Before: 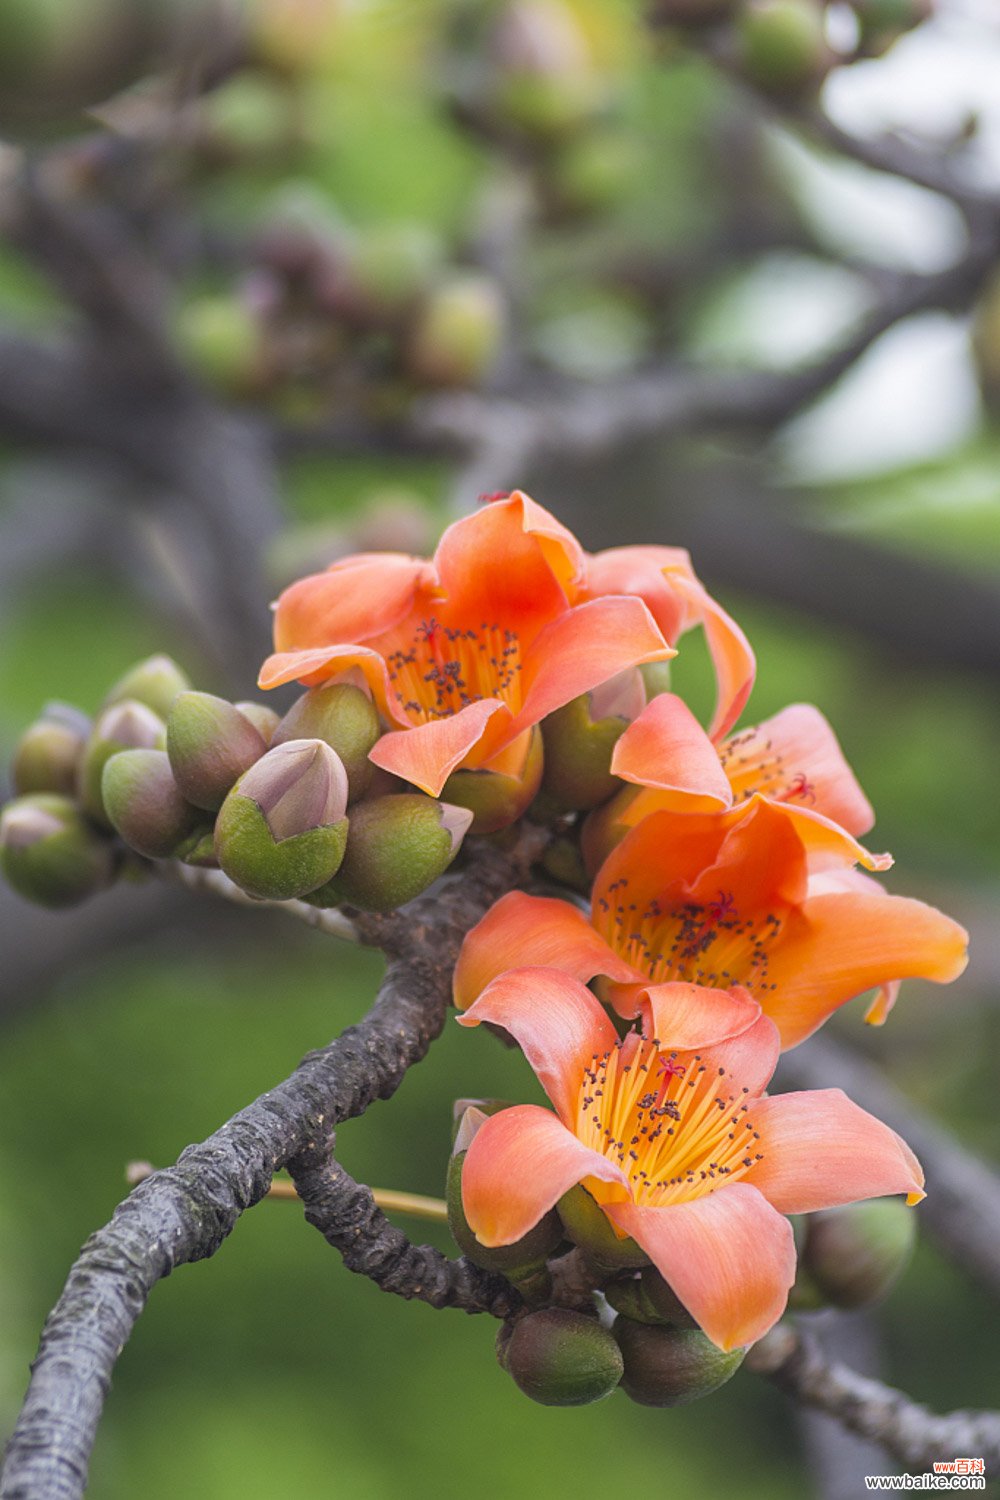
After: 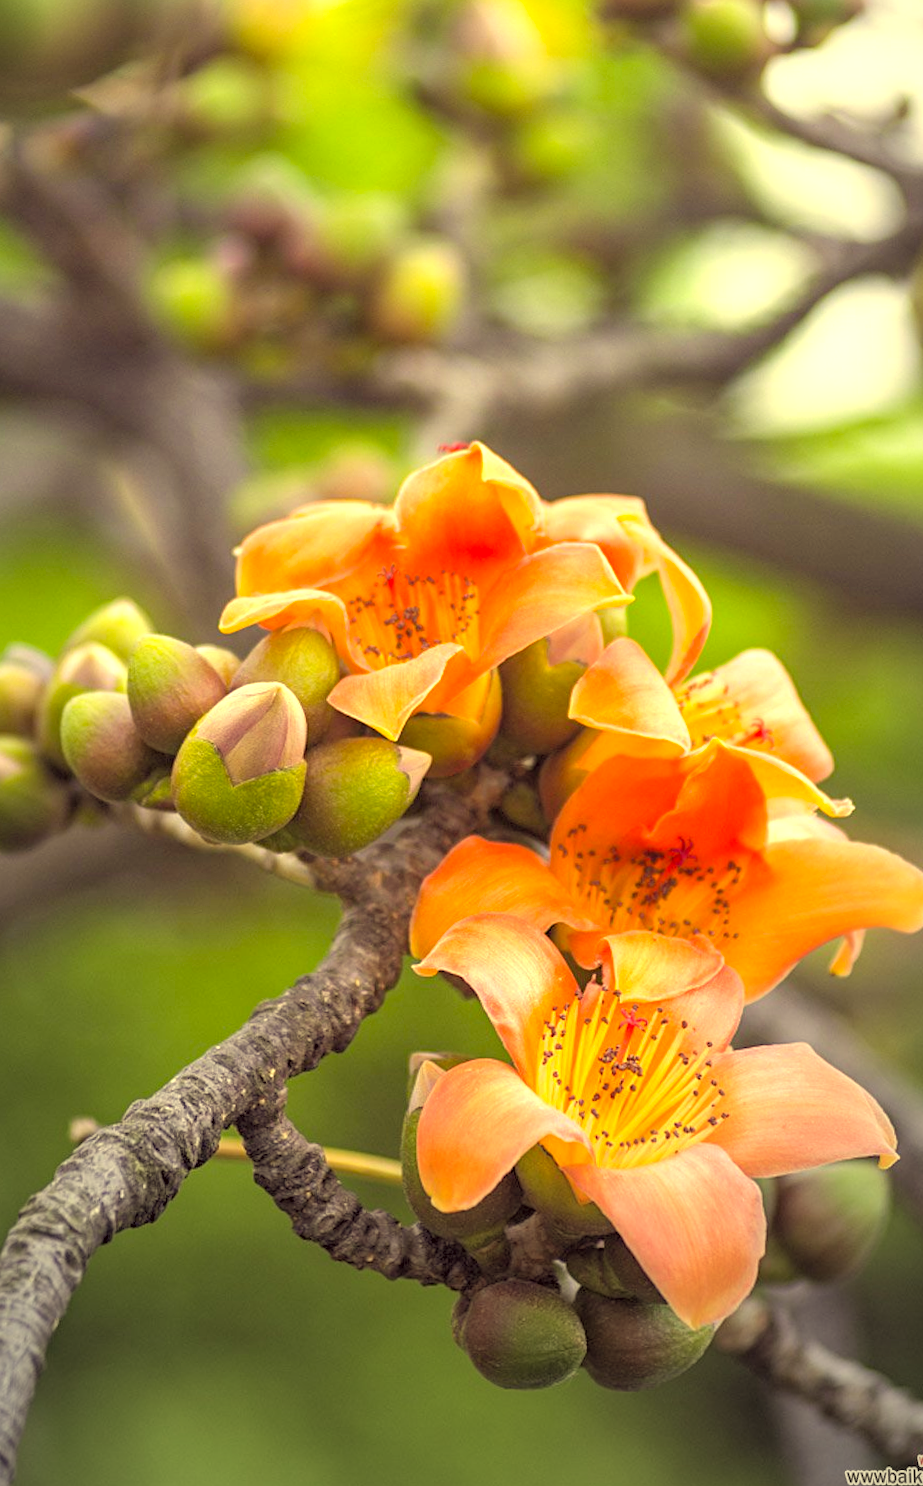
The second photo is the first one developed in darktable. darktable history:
exposure: black level correction 0, exposure 0.68 EV, compensate exposure bias true, compensate highlight preservation false
rotate and perspective: rotation 0.215°, lens shift (vertical) -0.139, crop left 0.069, crop right 0.939, crop top 0.002, crop bottom 0.996
color correction: highlights a* -0.482, highlights b* 40, shadows a* 9.8, shadows b* -0.161
vignetting: fall-off start 72.14%, fall-off radius 108.07%, brightness -0.713, saturation -0.488, center (-0.054, -0.359), width/height ratio 0.729
haze removal: compatibility mode true, adaptive false
crop and rotate: left 0.614%, top 0.179%, bottom 0.309%
rgb levels: levels [[0.013, 0.434, 0.89], [0, 0.5, 1], [0, 0.5, 1]]
